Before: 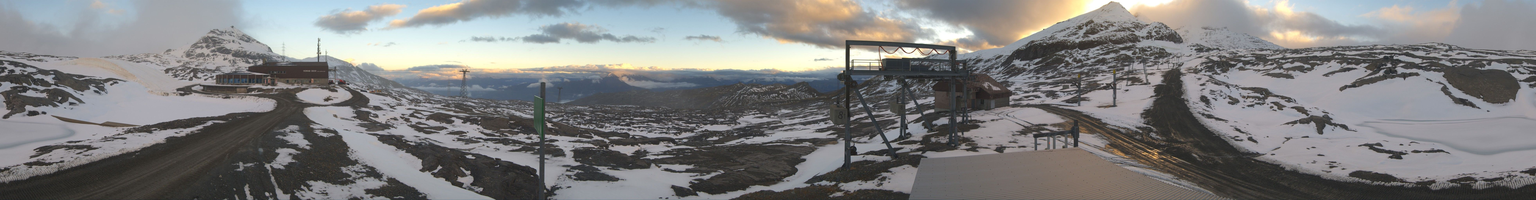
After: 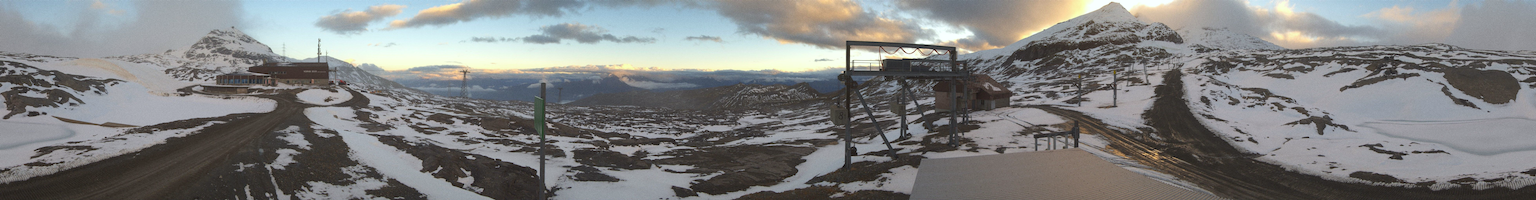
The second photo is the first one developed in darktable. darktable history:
grain: coarseness 0.09 ISO, strength 40%
color correction: highlights a* -2.73, highlights b* -2.09, shadows a* 2.41, shadows b* 2.73
